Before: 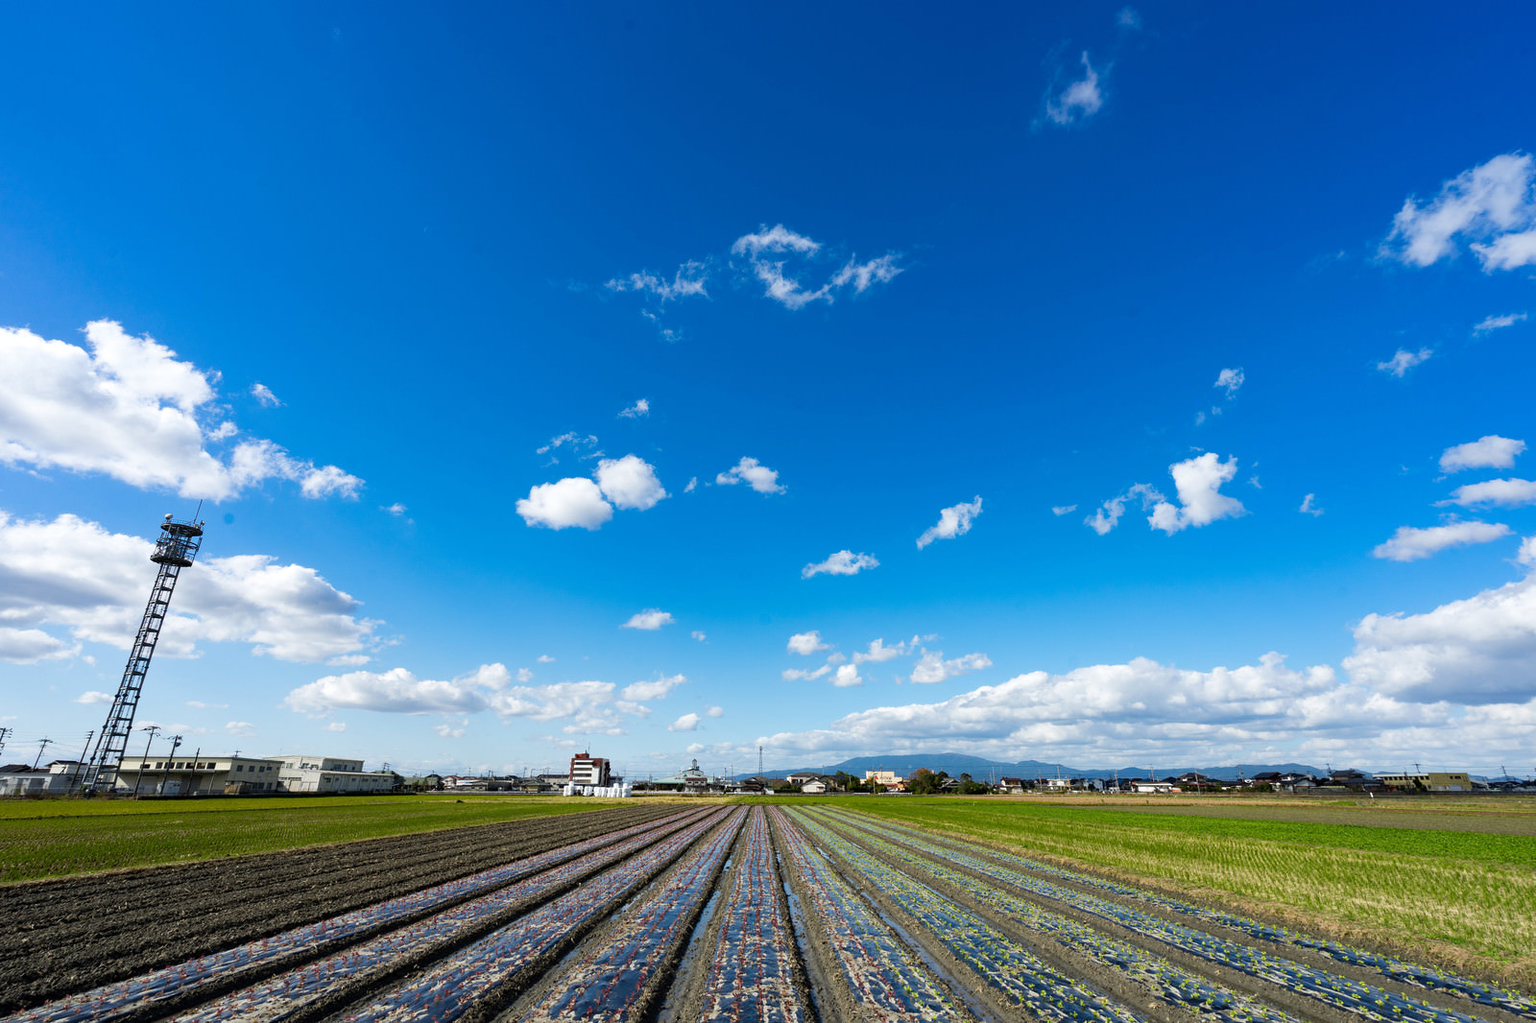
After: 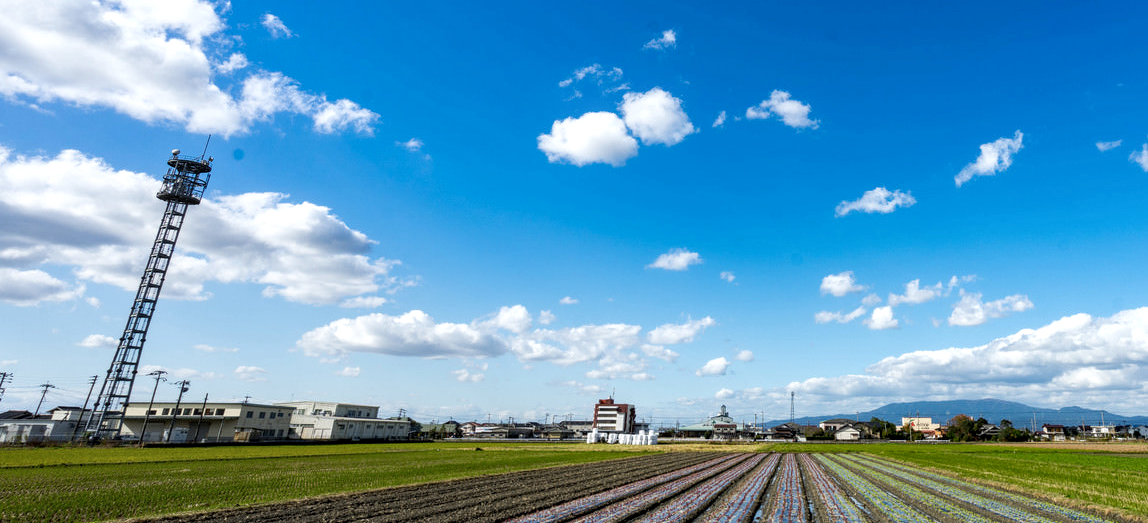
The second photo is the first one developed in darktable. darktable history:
local contrast: detail 130%
crop: top 36.288%, right 28.163%, bottom 14.621%
